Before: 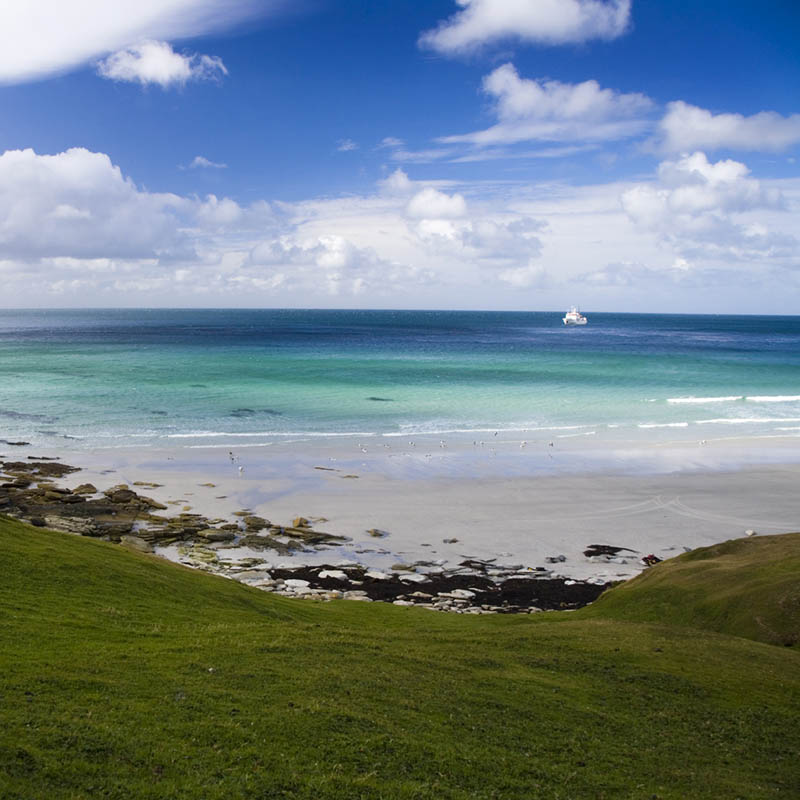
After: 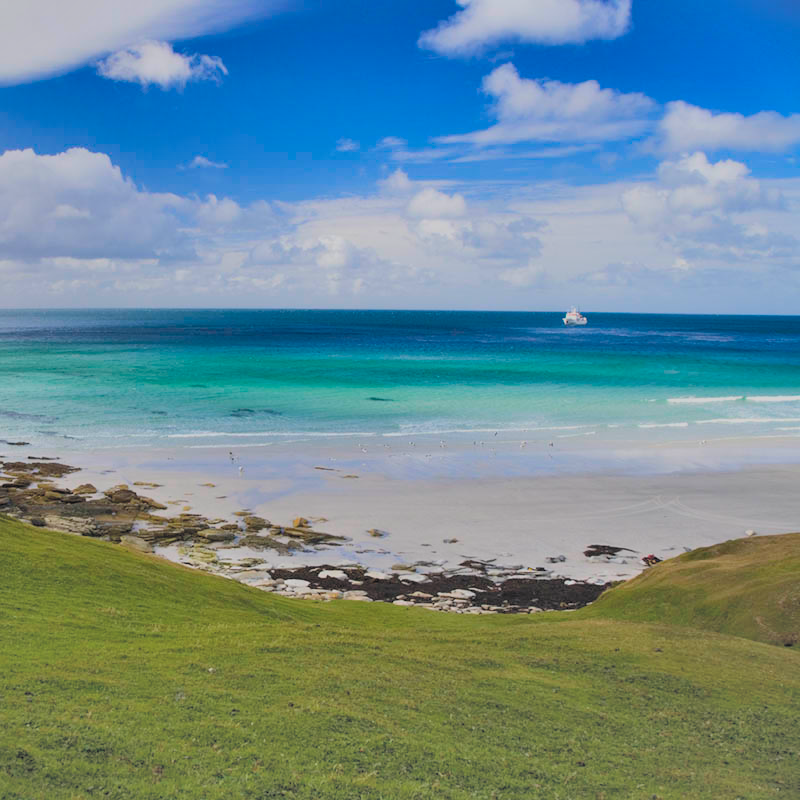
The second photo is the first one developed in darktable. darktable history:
shadows and highlights: shadows 82.23, white point adjustment -9.05, highlights -61.24, soften with gaussian
contrast brightness saturation: brightness 0.994
